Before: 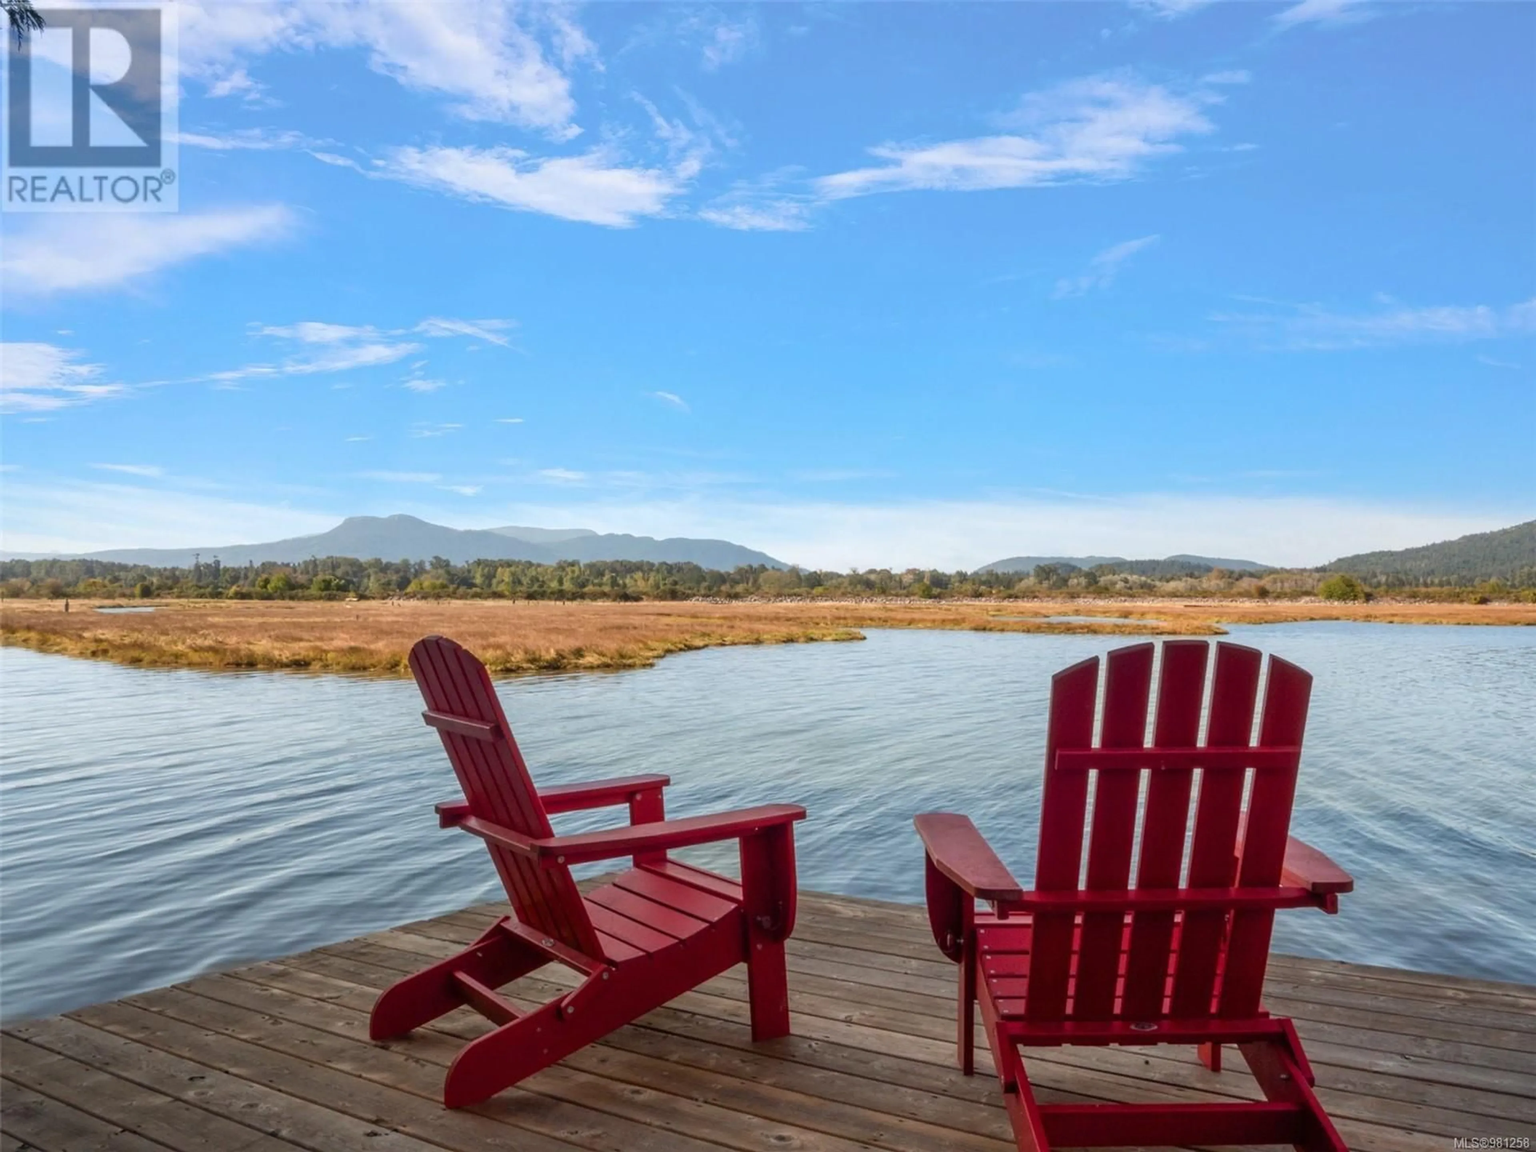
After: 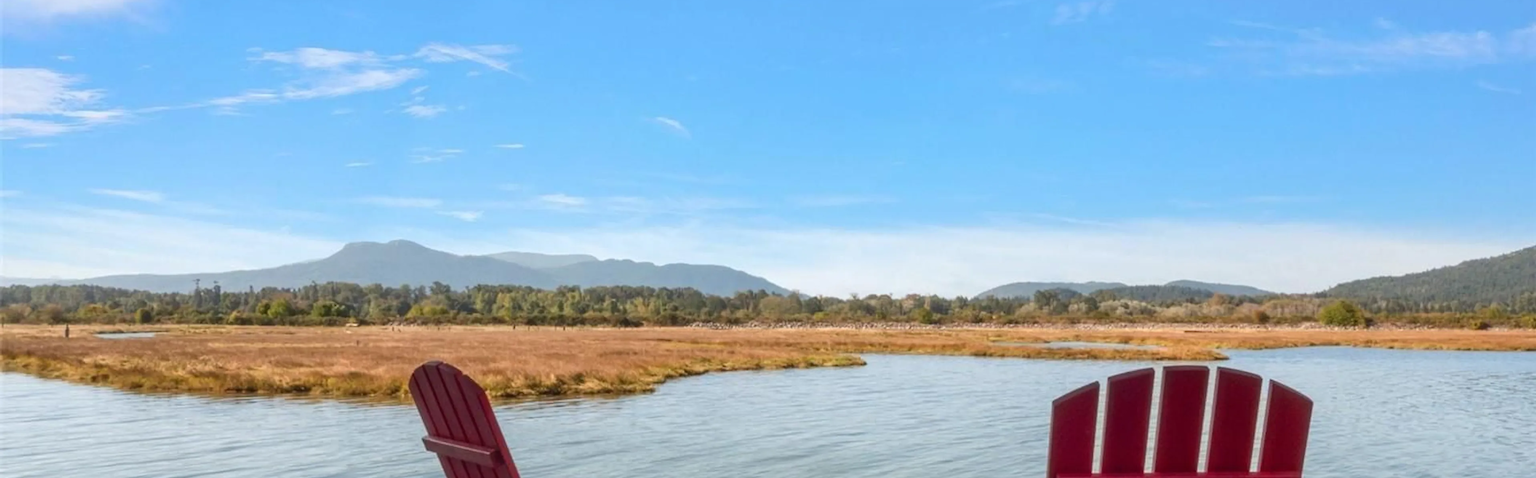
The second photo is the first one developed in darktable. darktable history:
crop and rotate: top 23.878%, bottom 34.539%
